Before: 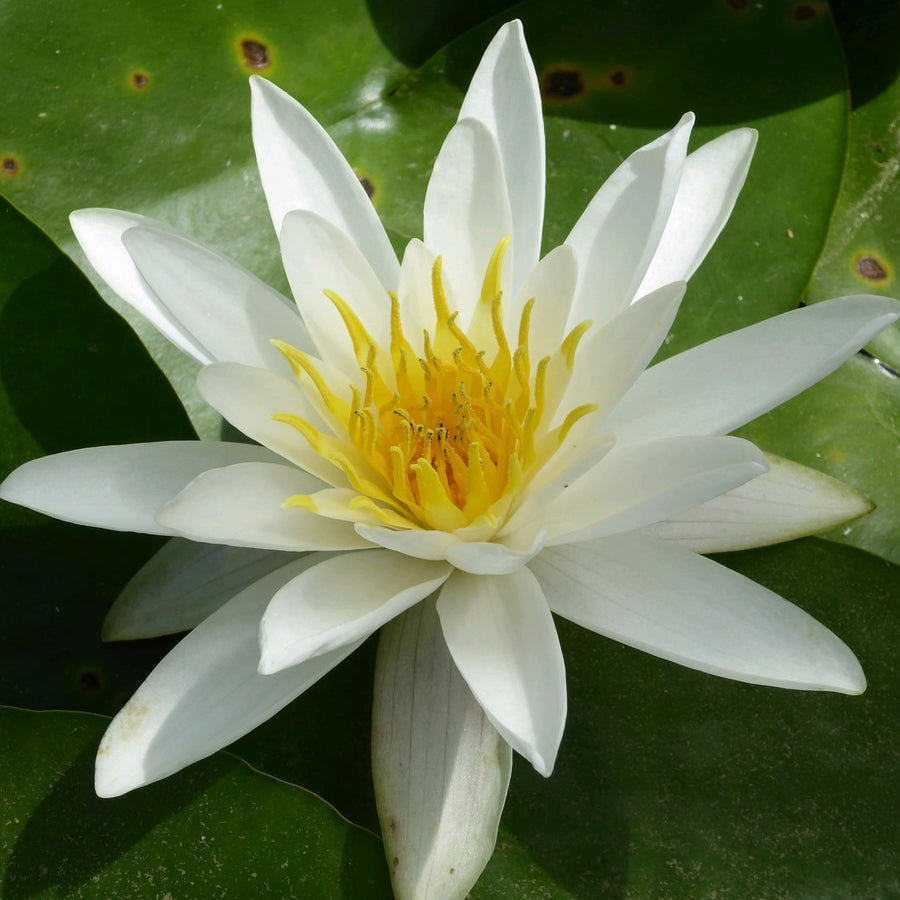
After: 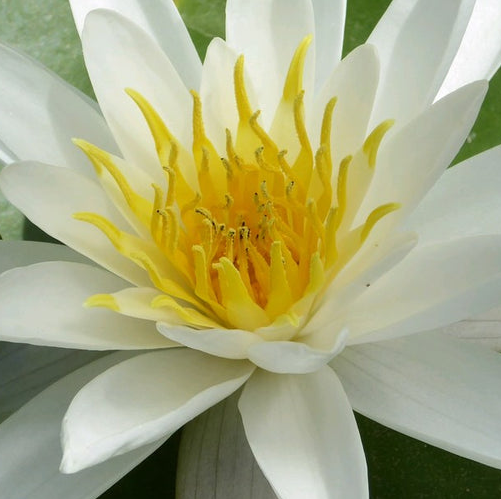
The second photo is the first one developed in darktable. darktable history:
crop and rotate: left 22.103%, top 22.38%, right 22.136%, bottom 22.113%
